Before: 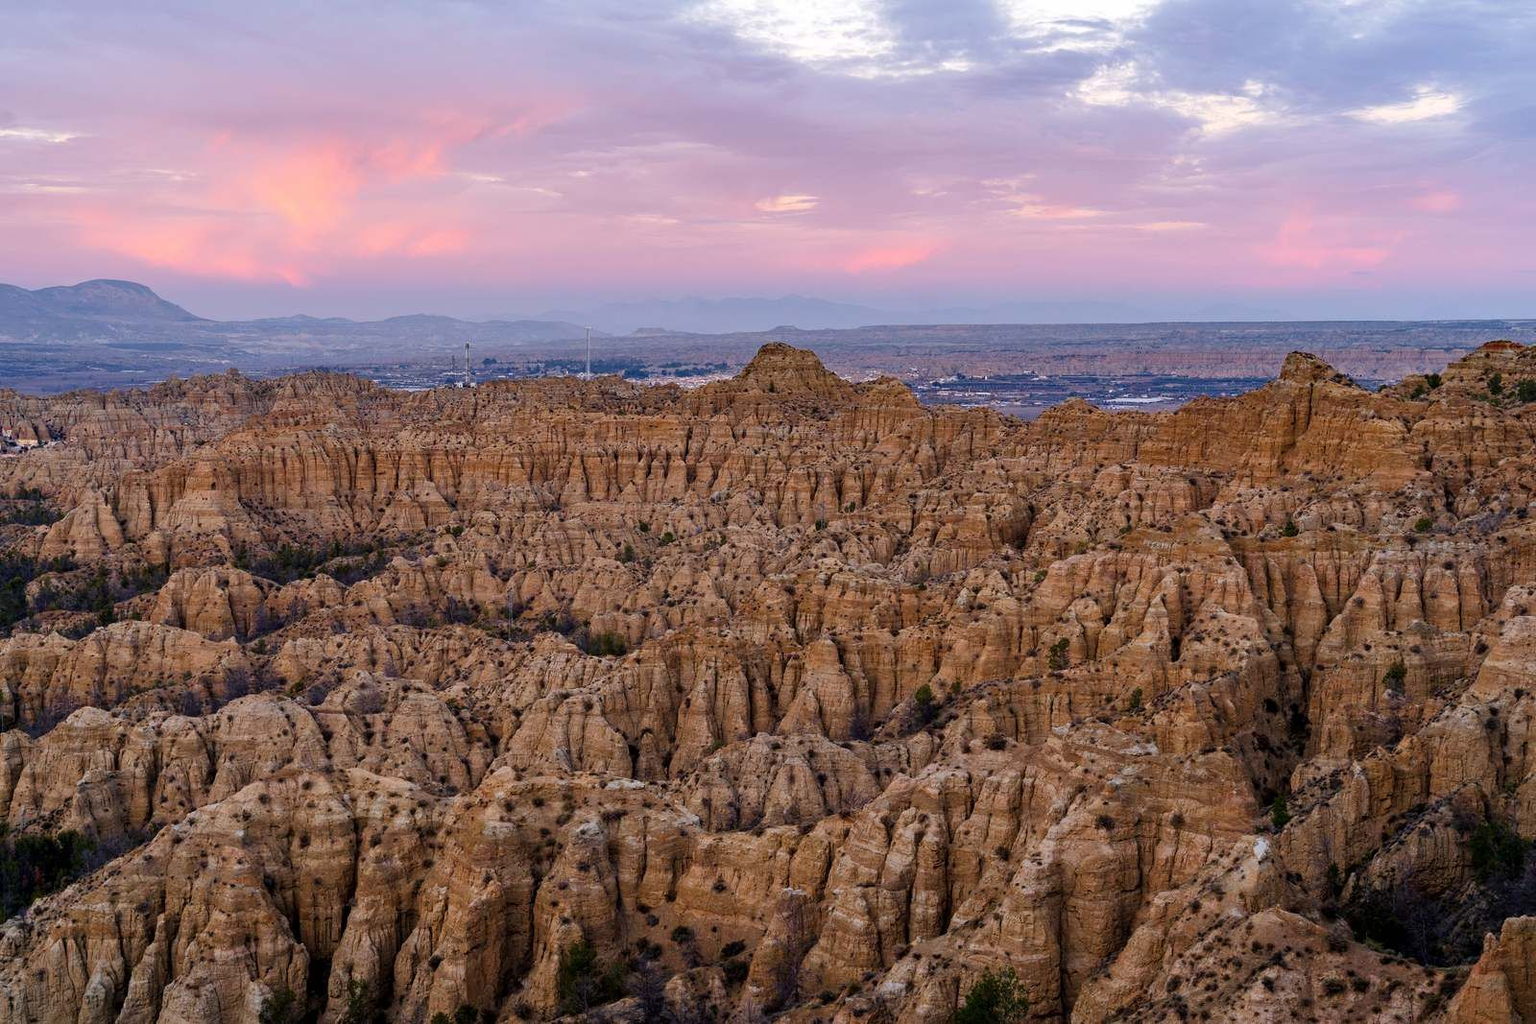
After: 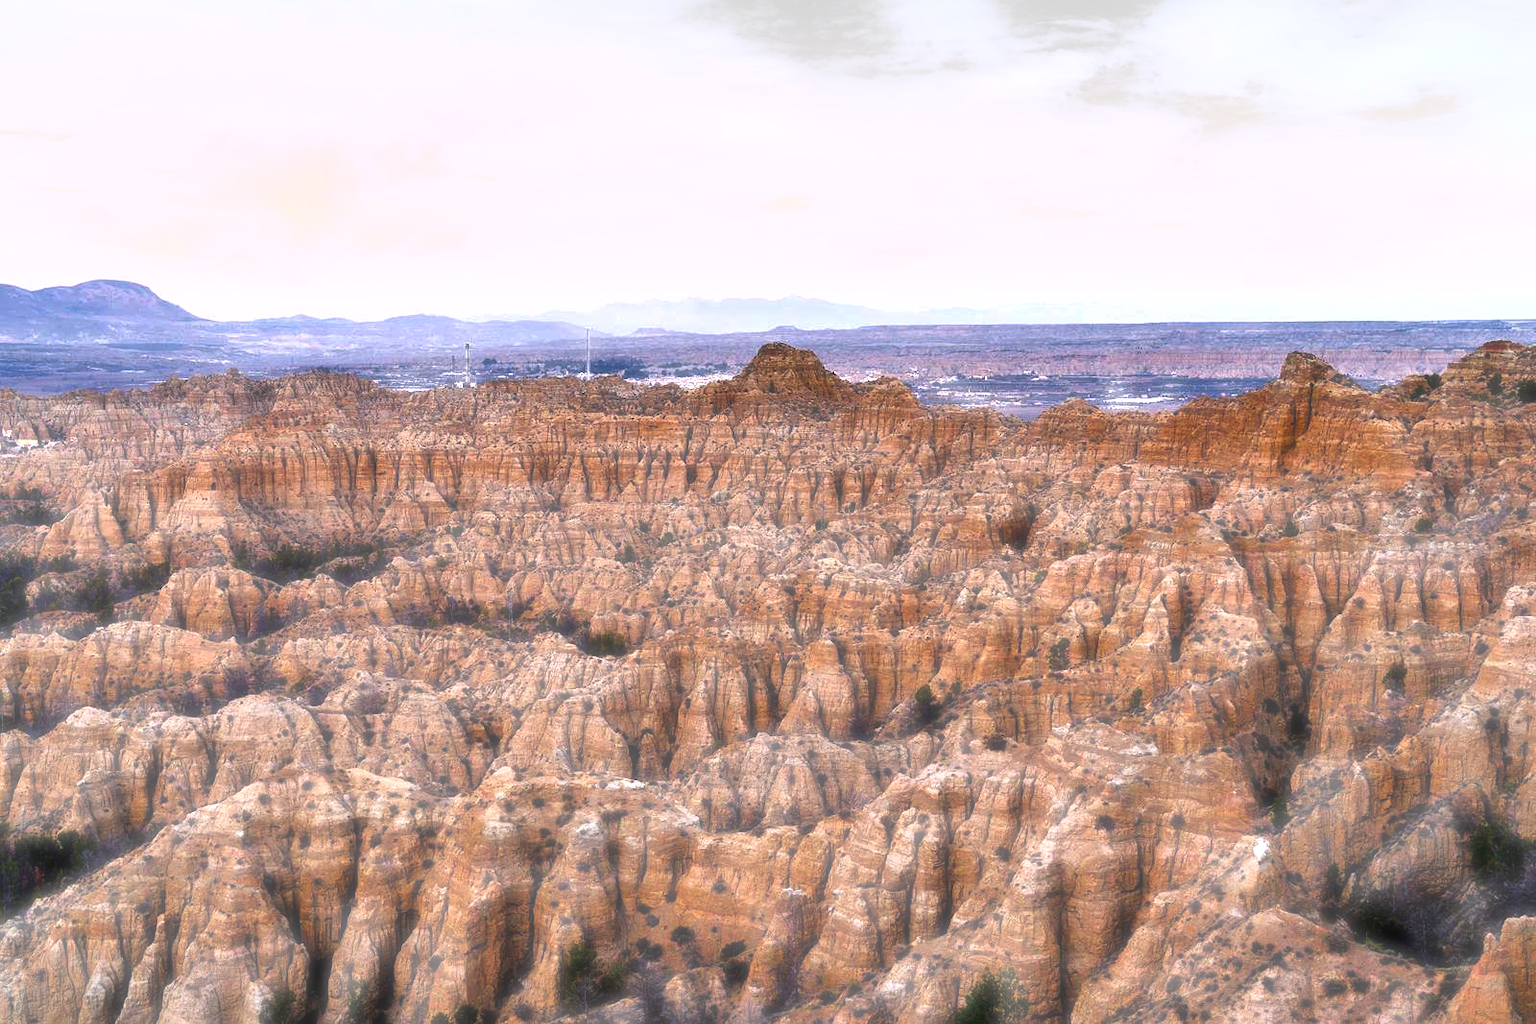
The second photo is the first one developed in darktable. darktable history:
haze removal: strength -0.9, distance 0.225, compatibility mode true, adaptive false
exposure: exposure 1 EV, compensate highlight preservation false
color balance rgb: perceptual saturation grading › global saturation 25%, perceptual brilliance grading › mid-tones 10%, perceptual brilliance grading › shadows 15%, global vibrance 20%
shadows and highlights: shadows 75, highlights -60.85, soften with gaussian
